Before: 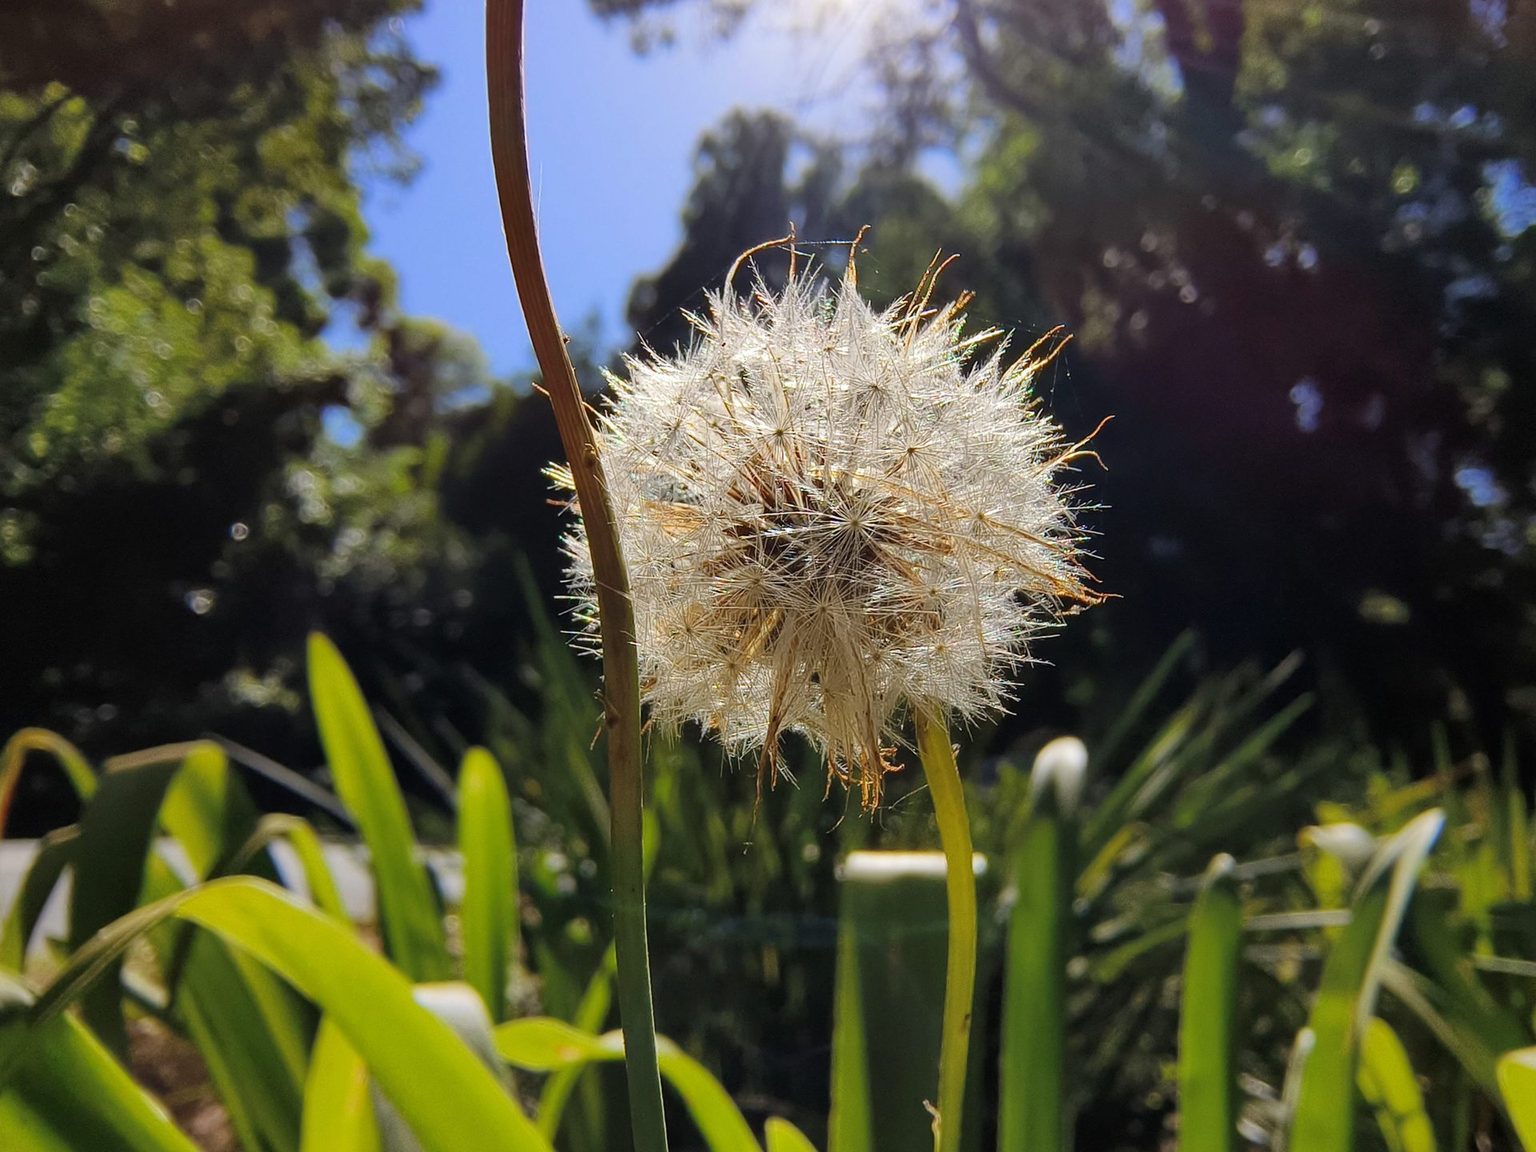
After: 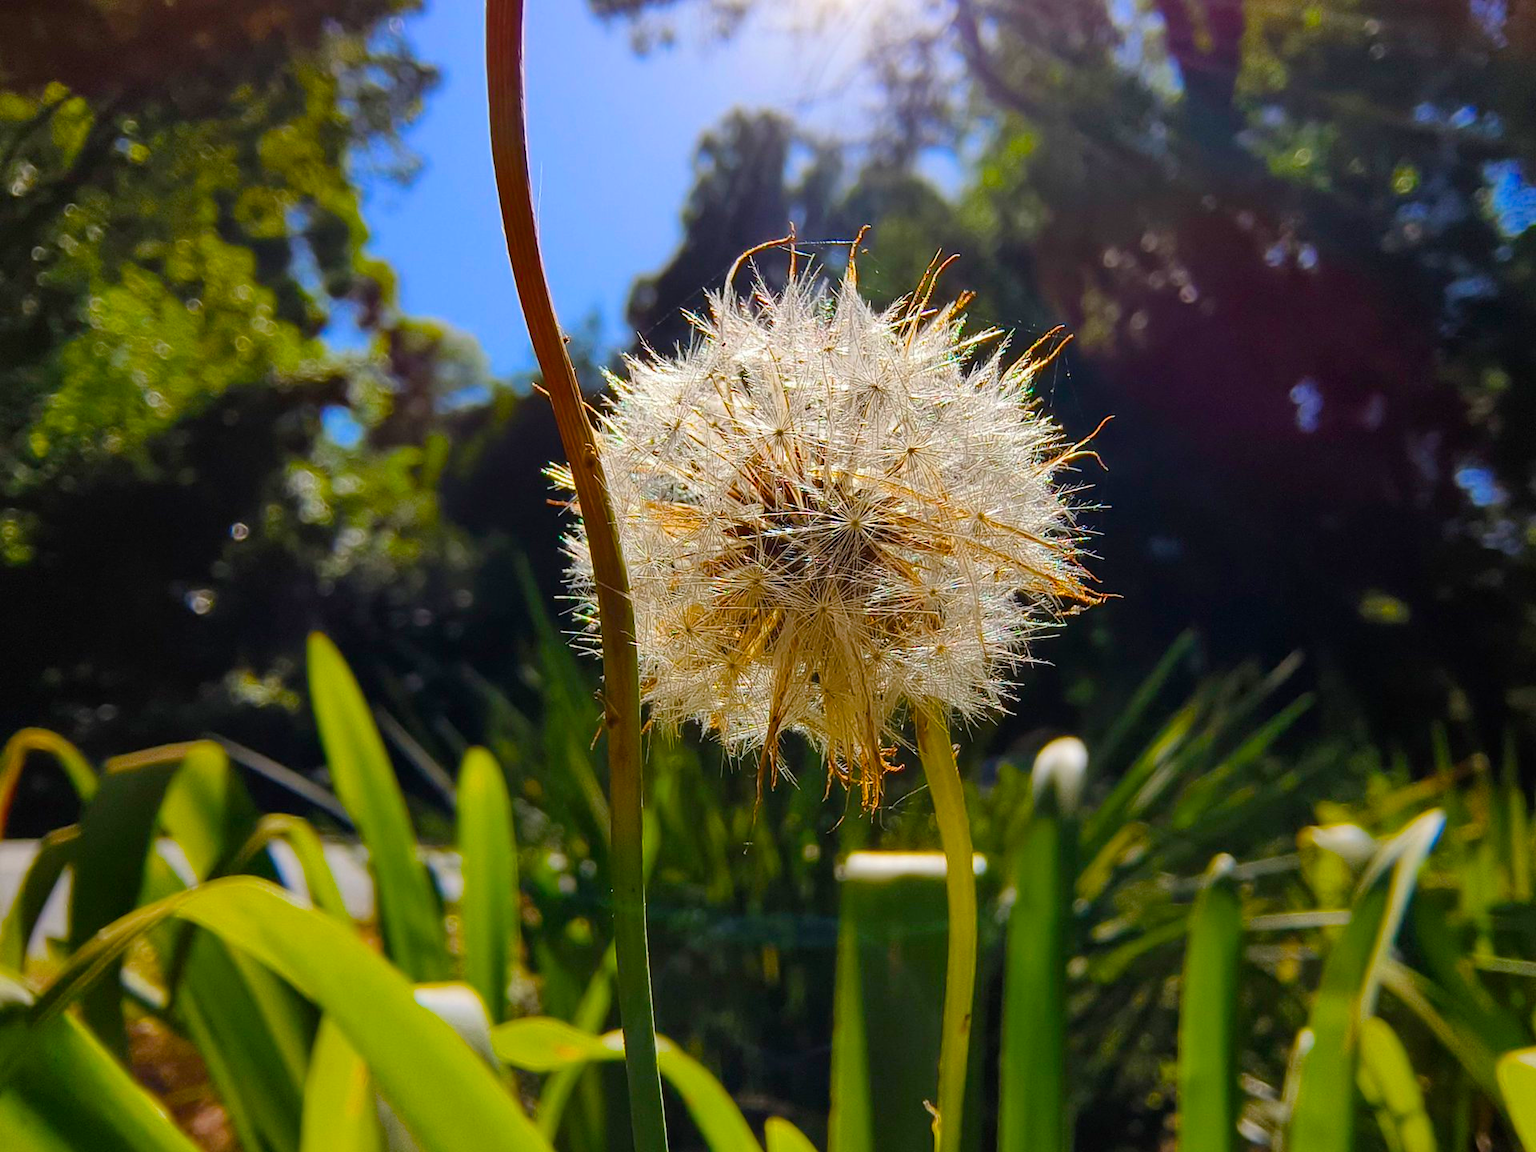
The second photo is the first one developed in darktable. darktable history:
color balance rgb: perceptual saturation grading › global saturation 20%, perceptual saturation grading › highlights 2.68%, perceptual saturation grading › shadows 50%
